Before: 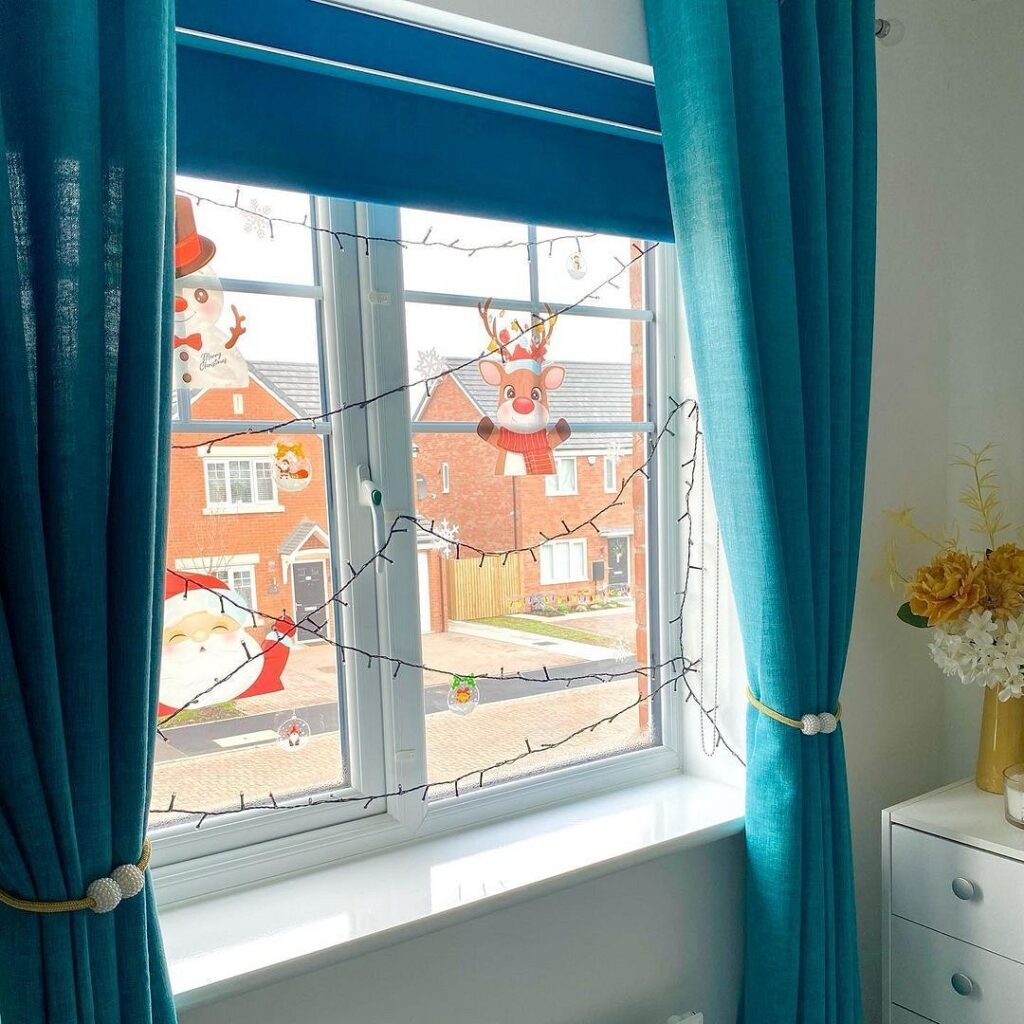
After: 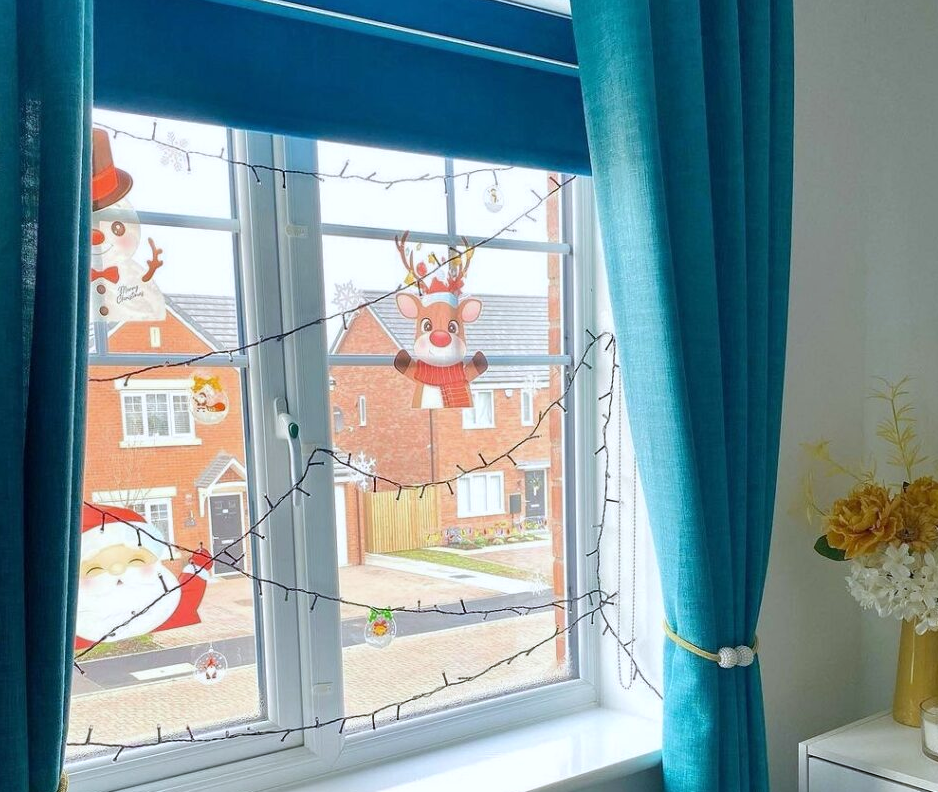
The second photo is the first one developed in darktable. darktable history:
crop: left 8.155%, top 6.611%, bottom 15.385%
white balance: red 0.967, blue 1.049
